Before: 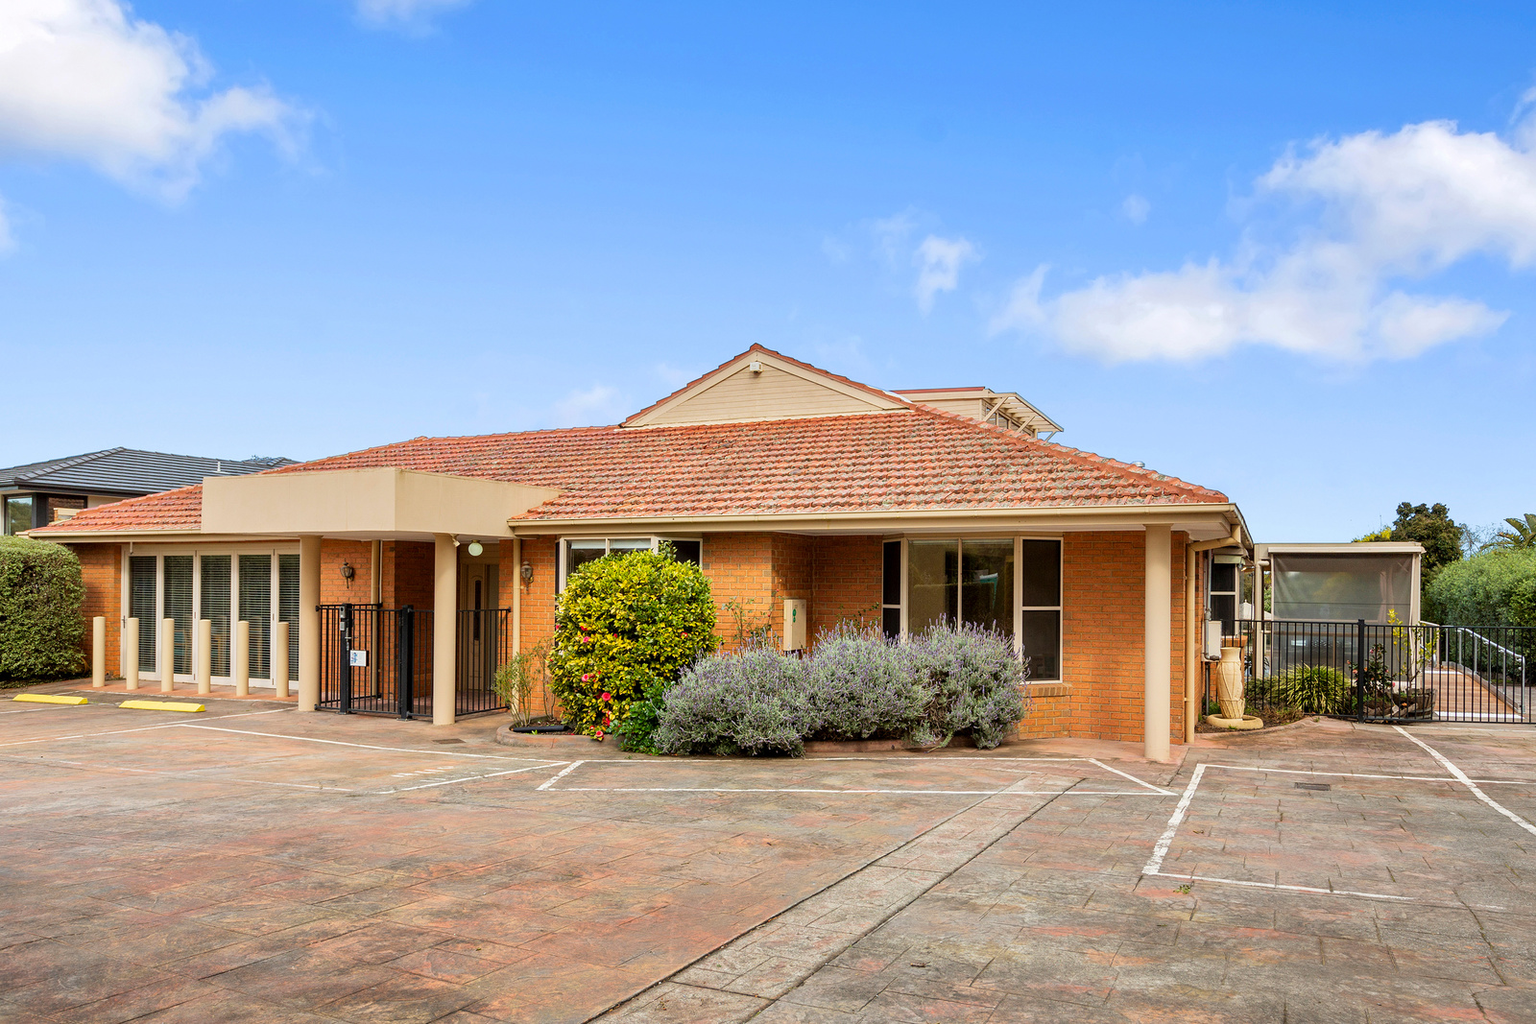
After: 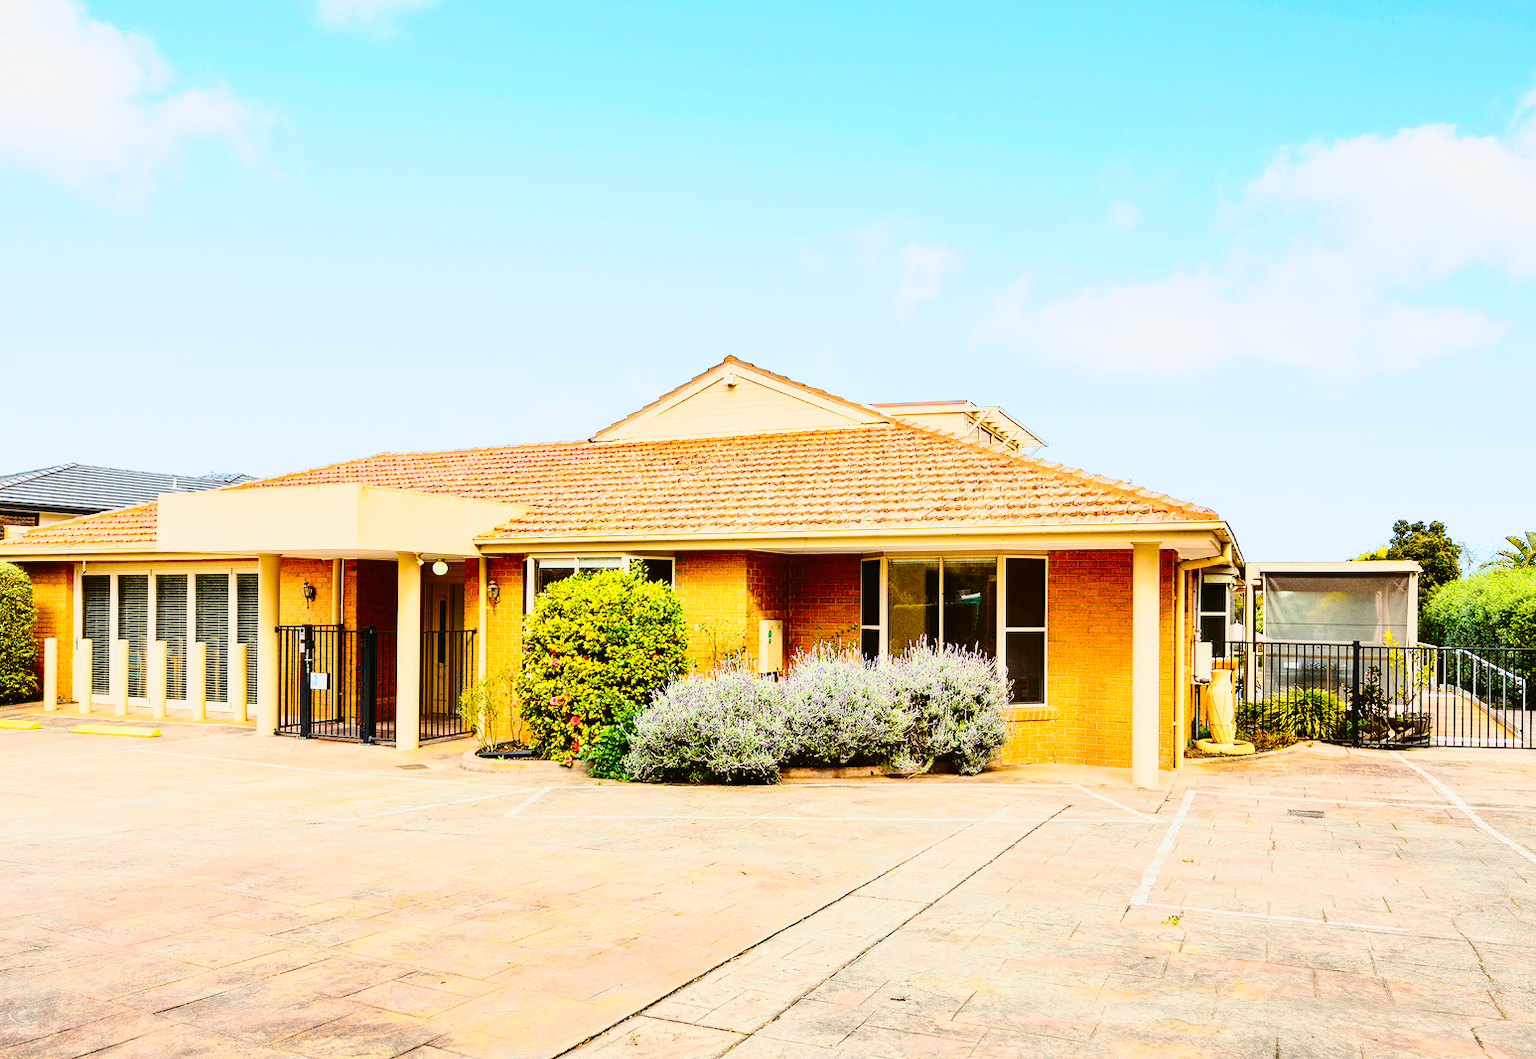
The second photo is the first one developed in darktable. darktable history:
tone curve: curves: ch0 [(0.003, 0.023) (0.071, 0.052) (0.236, 0.197) (0.466, 0.557) (0.625, 0.761) (0.783, 0.9) (0.994, 0.968)]; ch1 [(0, 0) (0.262, 0.227) (0.417, 0.386) (0.469, 0.467) (0.502, 0.498) (0.528, 0.53) (0.573, 0.579) (0.605, 0.621) (0.644, 0.671) (0.686, 0.728) (0.994, 0.987)]; ch2 [(0, 0) (0.262, 0.188) (0.385, 0.353) (0.427, 0.424) (0.495, 0.493) (0.515, 0.54) (0.547, 0.561) (0.589, 0.613) (0.644, 0.748) (1, 1)], color space Lab, independent channels, preserve colors none
base curve: curves: ch0 [(0, 0) (0.028, 0.03) (0.121, 0.232) (0.46, 0.748) (0.859, 0.968) (1, 1)], preserve colors none
crop and rotate: left 3.307%
